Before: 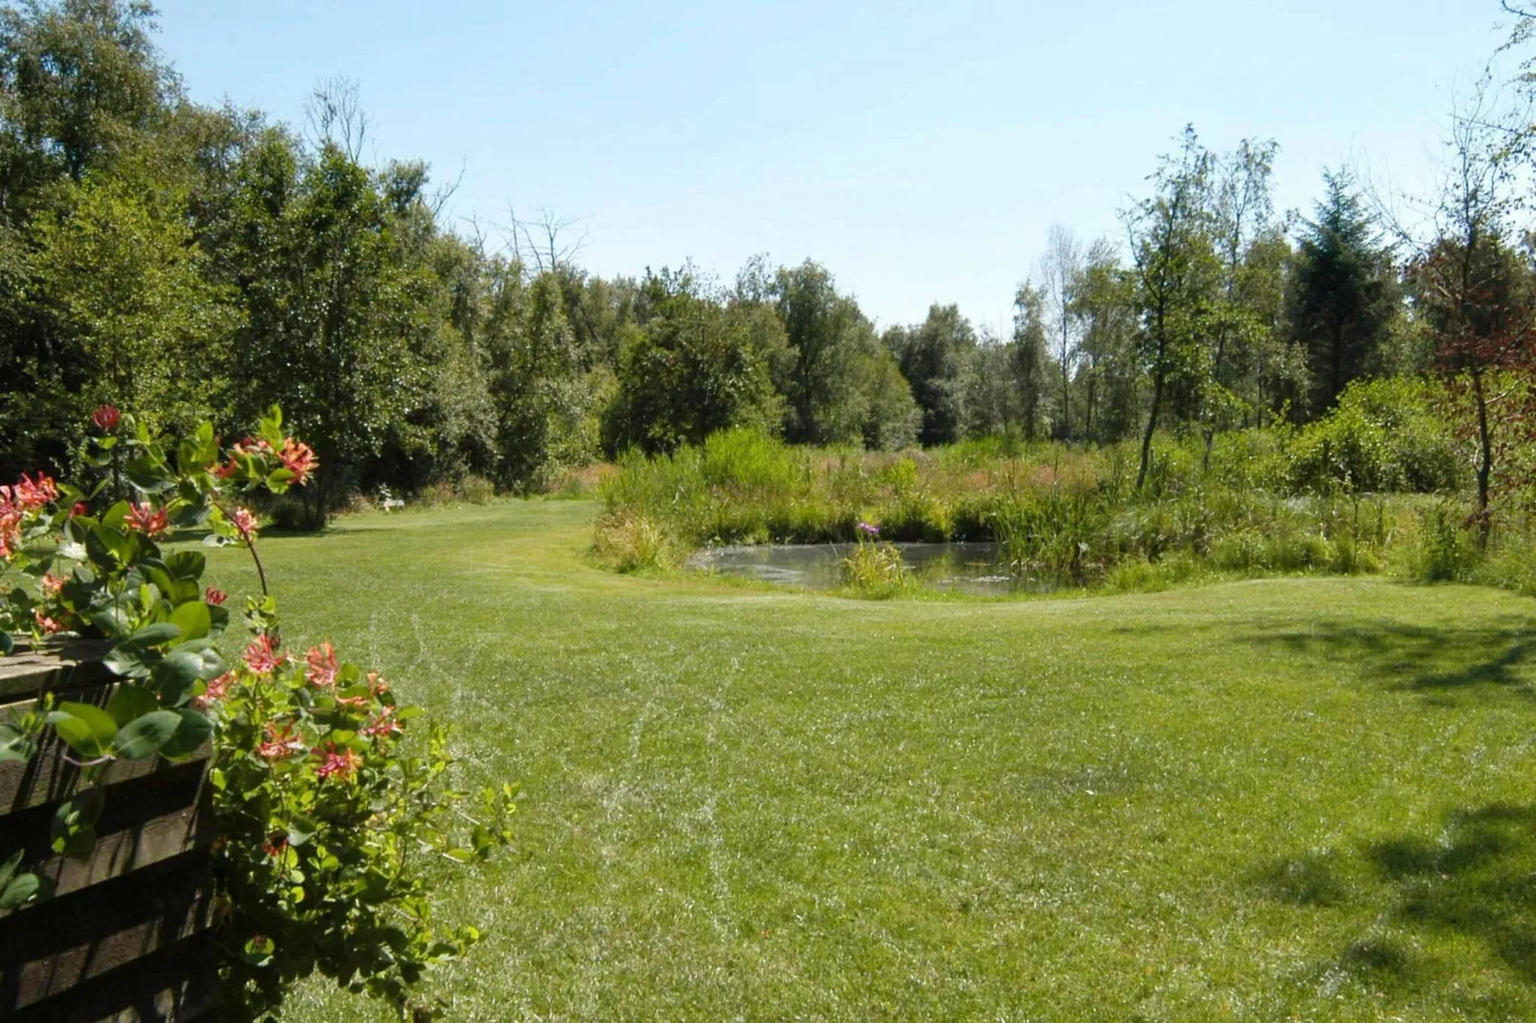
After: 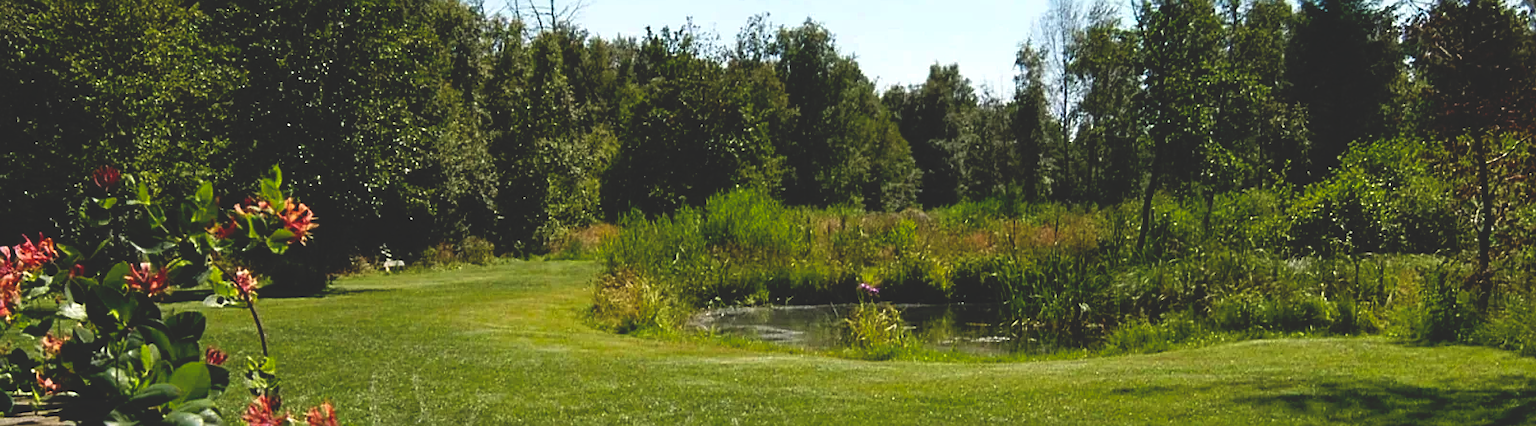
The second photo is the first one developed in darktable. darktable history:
haze removal: compatibility mode true, adaptive false
crop and rotate: top 23.55%, bottom 34.731%
base curve: curves: ch0 [(0, 0.02) (0.083, 0.036) (1, 1)], preserve colors none
sharpen: on, module defaults
